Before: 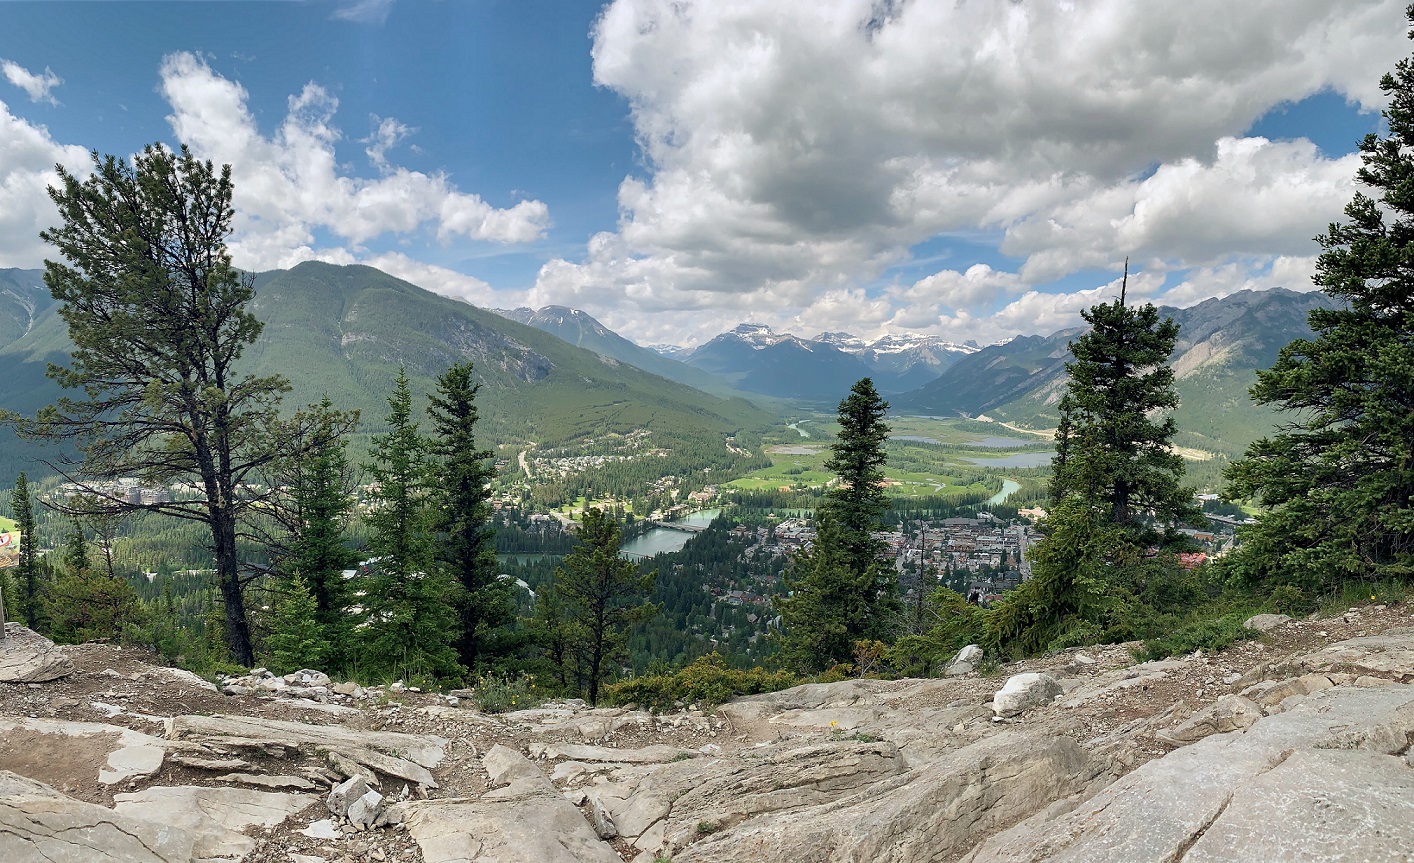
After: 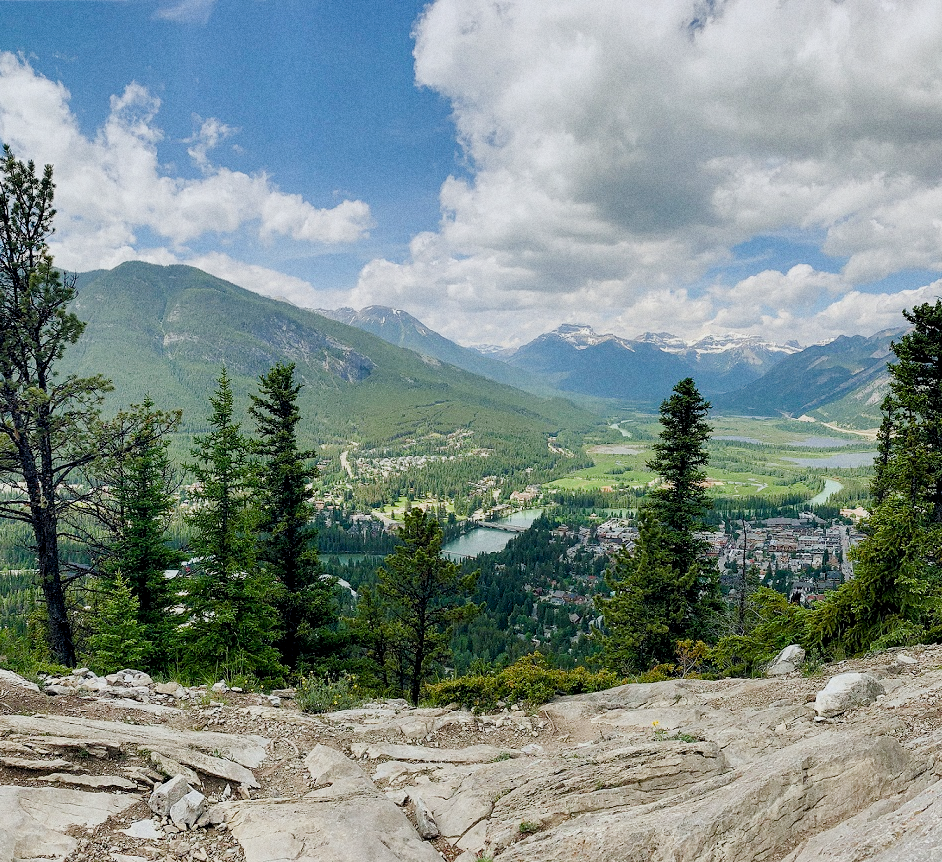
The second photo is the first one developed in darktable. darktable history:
grain: coarseness 0.09 ISO
local contrast: highlights 100%, shadows 100%, detail 120%, midtone range 0.2
white balance: red 0.986, blue 1.01
crop and rotate: left 12.648%, right 20.685%
filmic rgb: black relative exposure -7.65 EV, white relative exposure 4.56 EV, hardness 3.61
color balance rgb: perceptual saturation grading › global saturation 25%, perceptual saturation grading › highlights -50%, perceptual saturation grading › shadows 30%, perceptual brilliance grading › global brilliance 12%, global vibrance 20%
